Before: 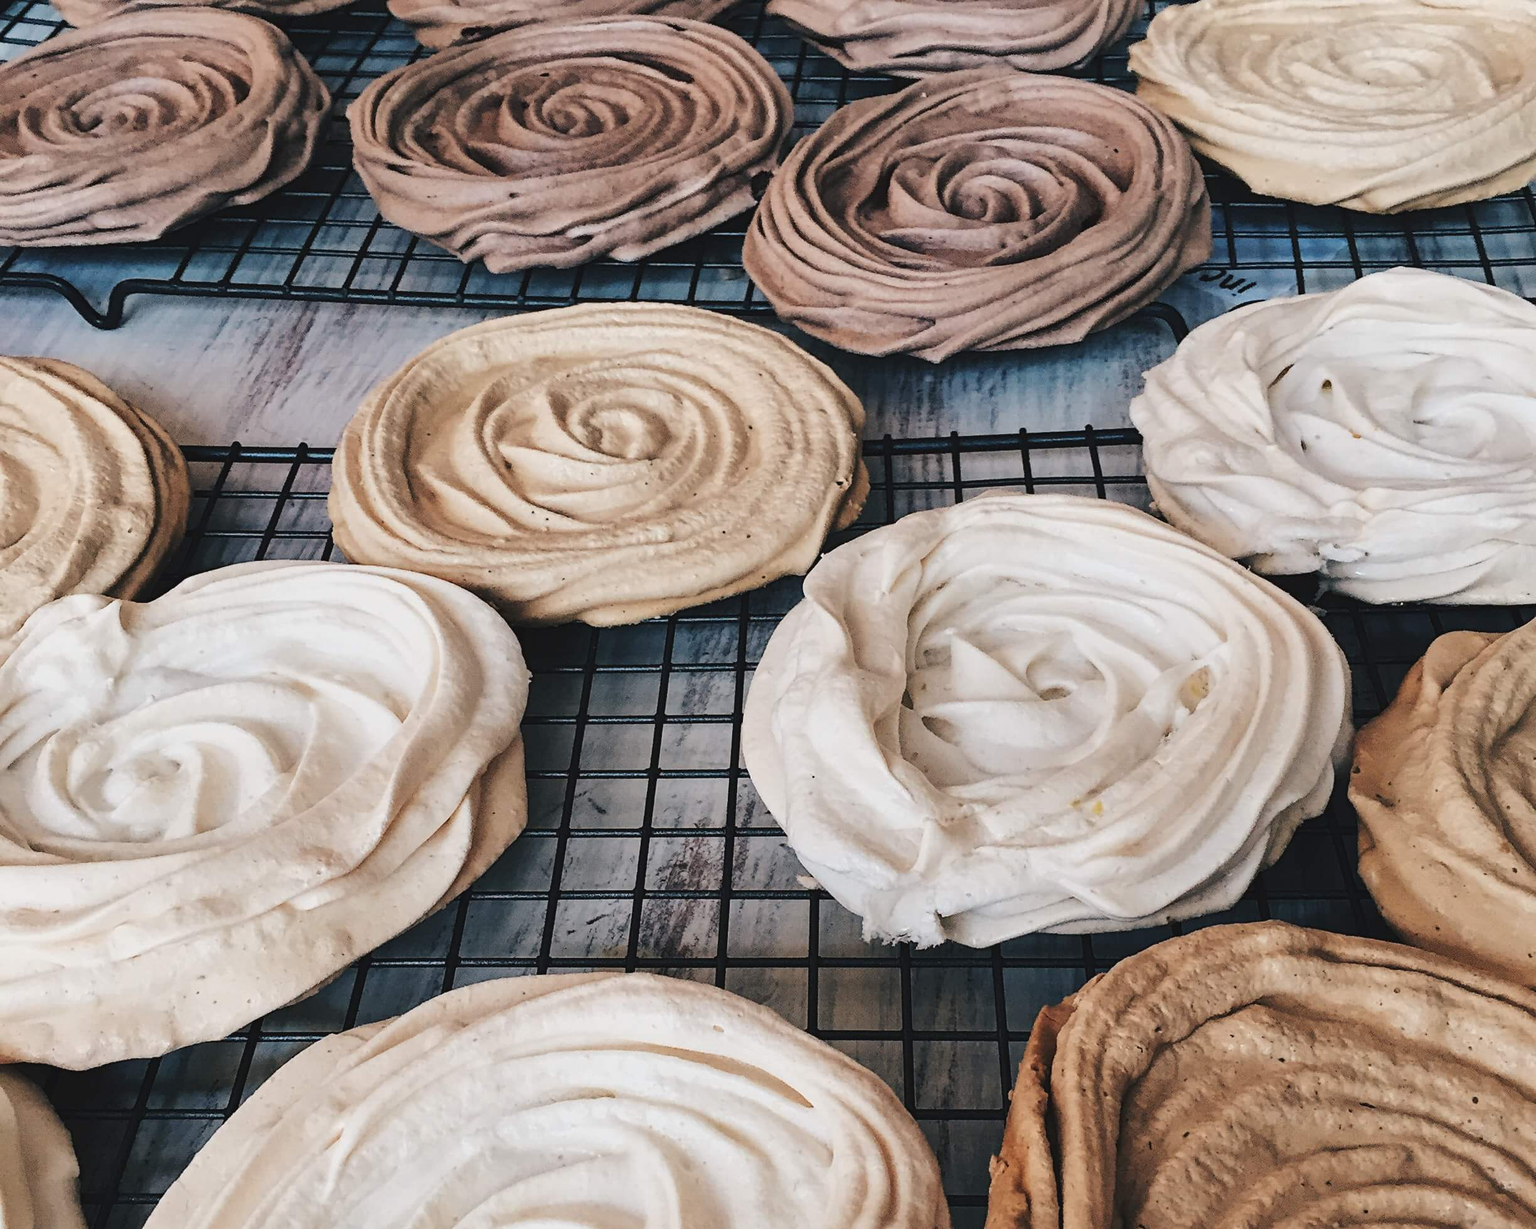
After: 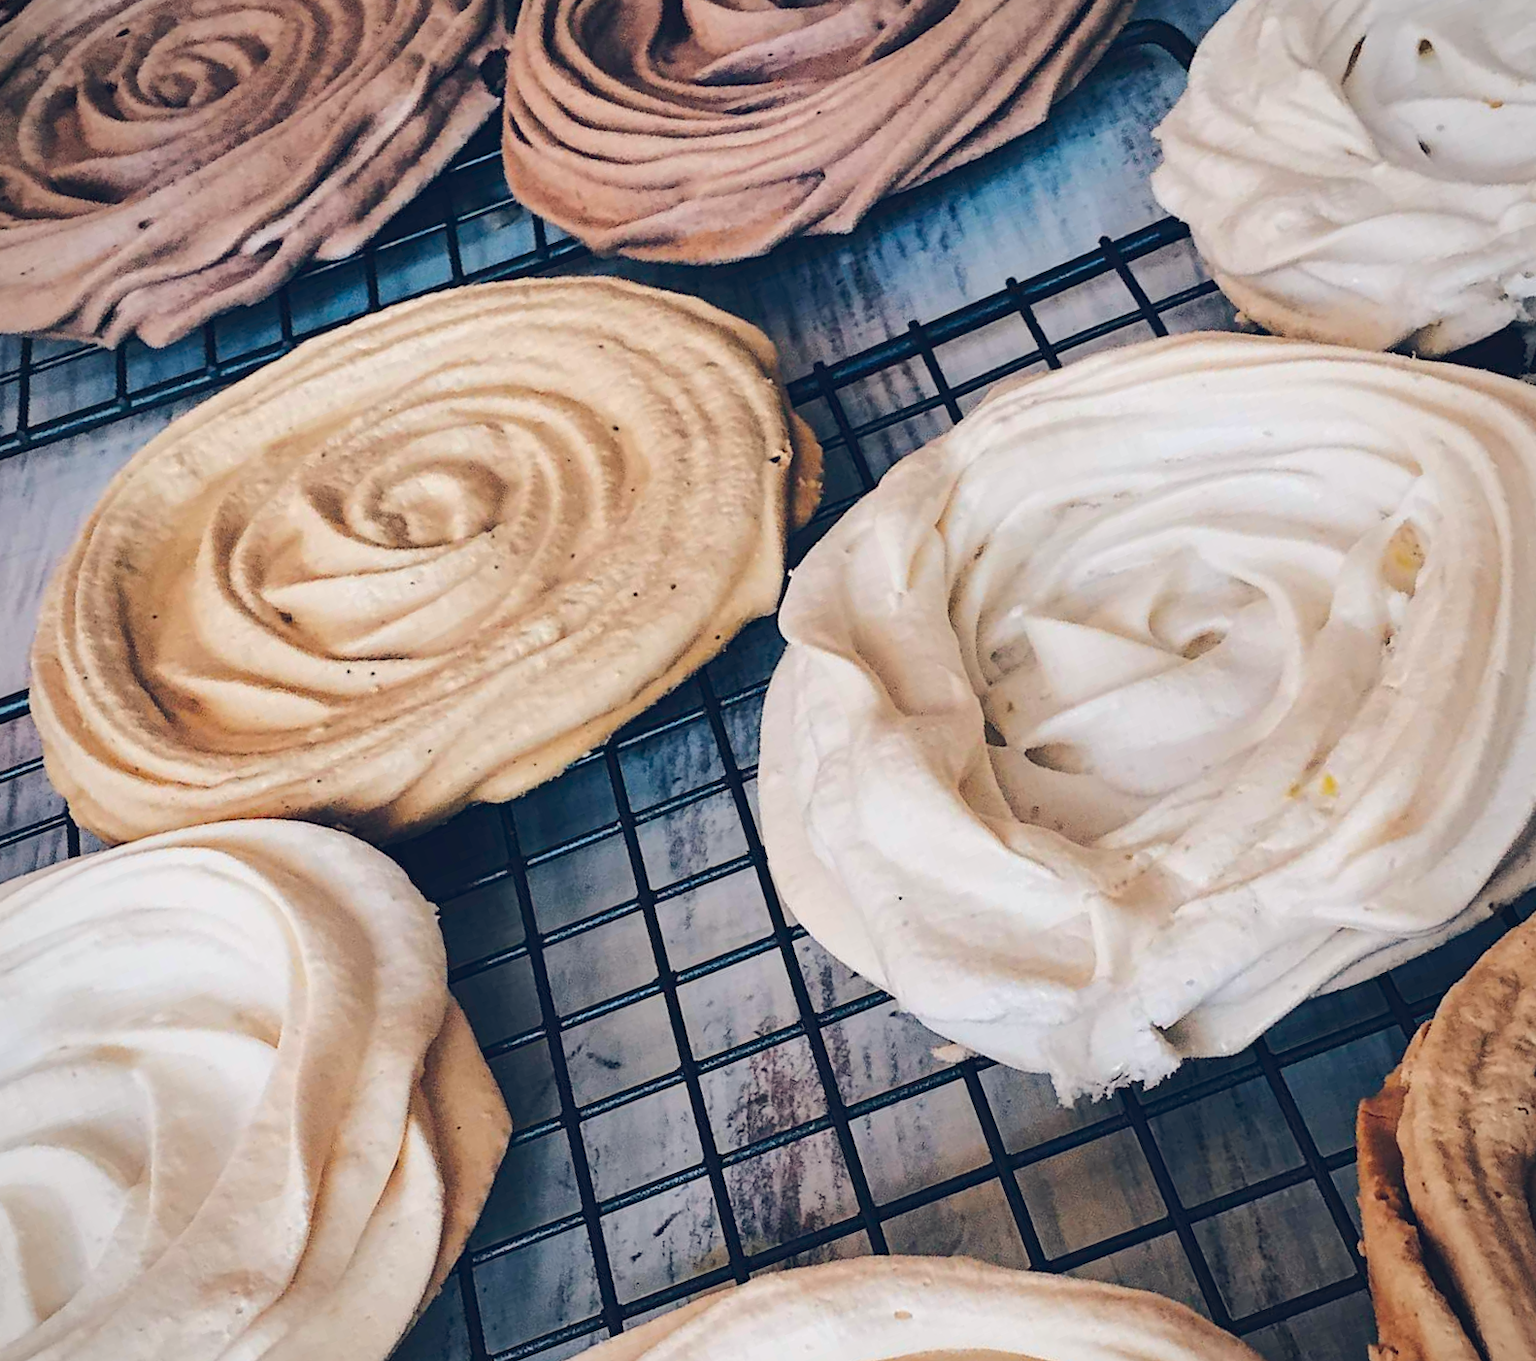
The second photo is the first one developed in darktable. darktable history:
vignetting: brightness -0.19, saturation -0.3, unbound false
tone equalizer: on, module defaults
crop and rotate: angle 21°, left 6.735%, right 3.958%, bottom 1.106%
color balance rgb: shadows lift › chroma 1.493%, shadows lift › hue 259.48°, global offset › chroma 0.101%, global offset › hue 254.19°, perceptual saturation grading › global saturation 31.199%, perceptual brilliance grading › mid-tones 10.729%, perceptual brilliance grading › shadows 14.42%, global vibrance 20%
